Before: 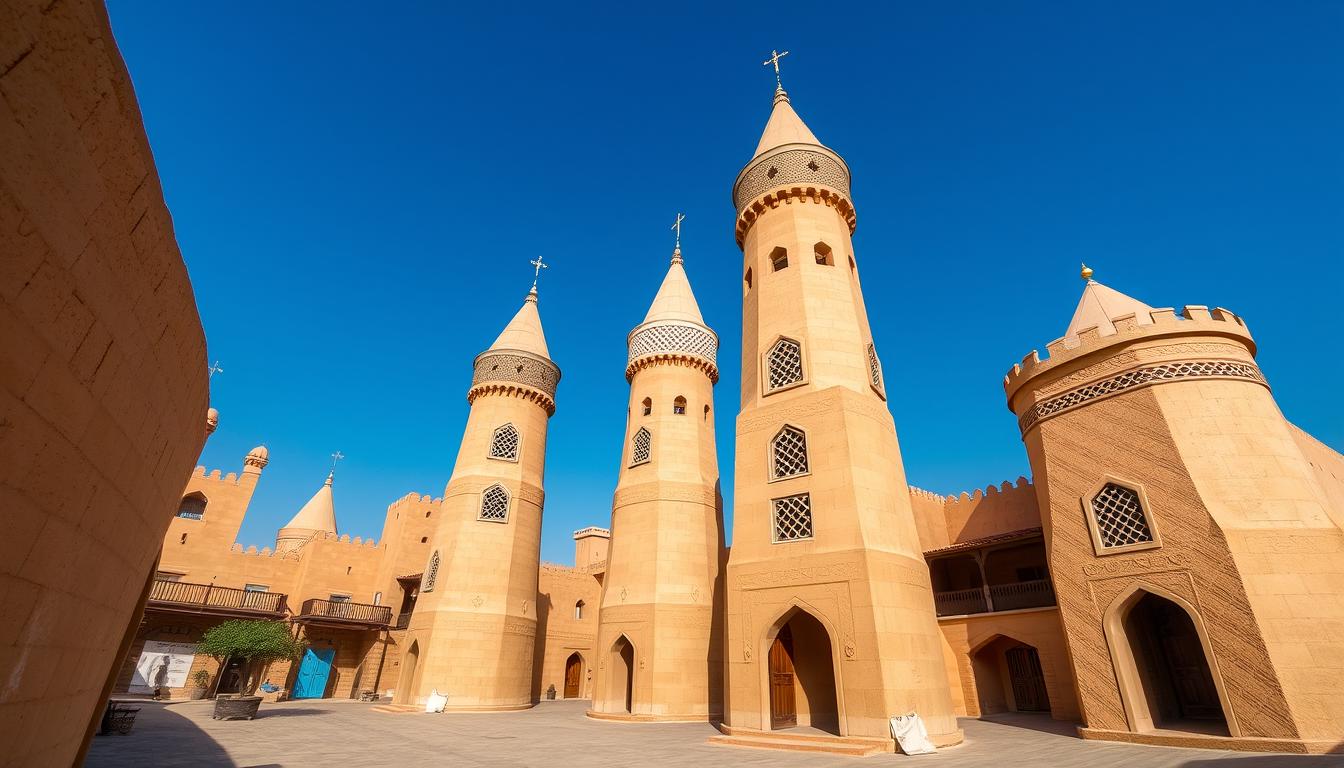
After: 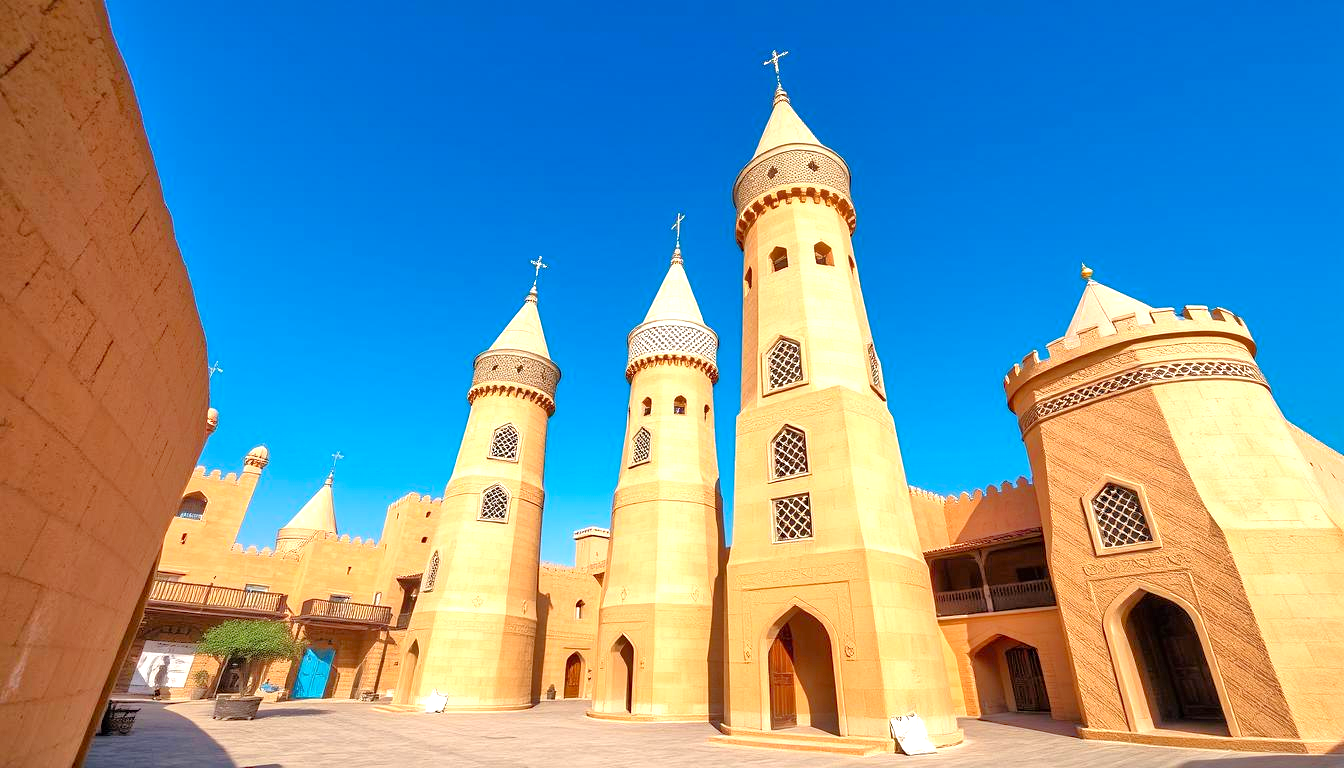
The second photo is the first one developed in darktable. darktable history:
tone equalizer: -7 EV 0.15 EV, -6 EV 0.6 EV, -5 EV 1.15 EV, -4 EV 1.33 EV, -3 EV 1.15 EV, -2 EV 0.6 EV, -1 EV 0.15 EV, mask exposure compensation -0.5 EV
haze removal: compatibility mode true, adaptive false
exposure: black level correction 0, exposure 0.7 EV, compensate exposure bias true, compensate highlight preservation false
